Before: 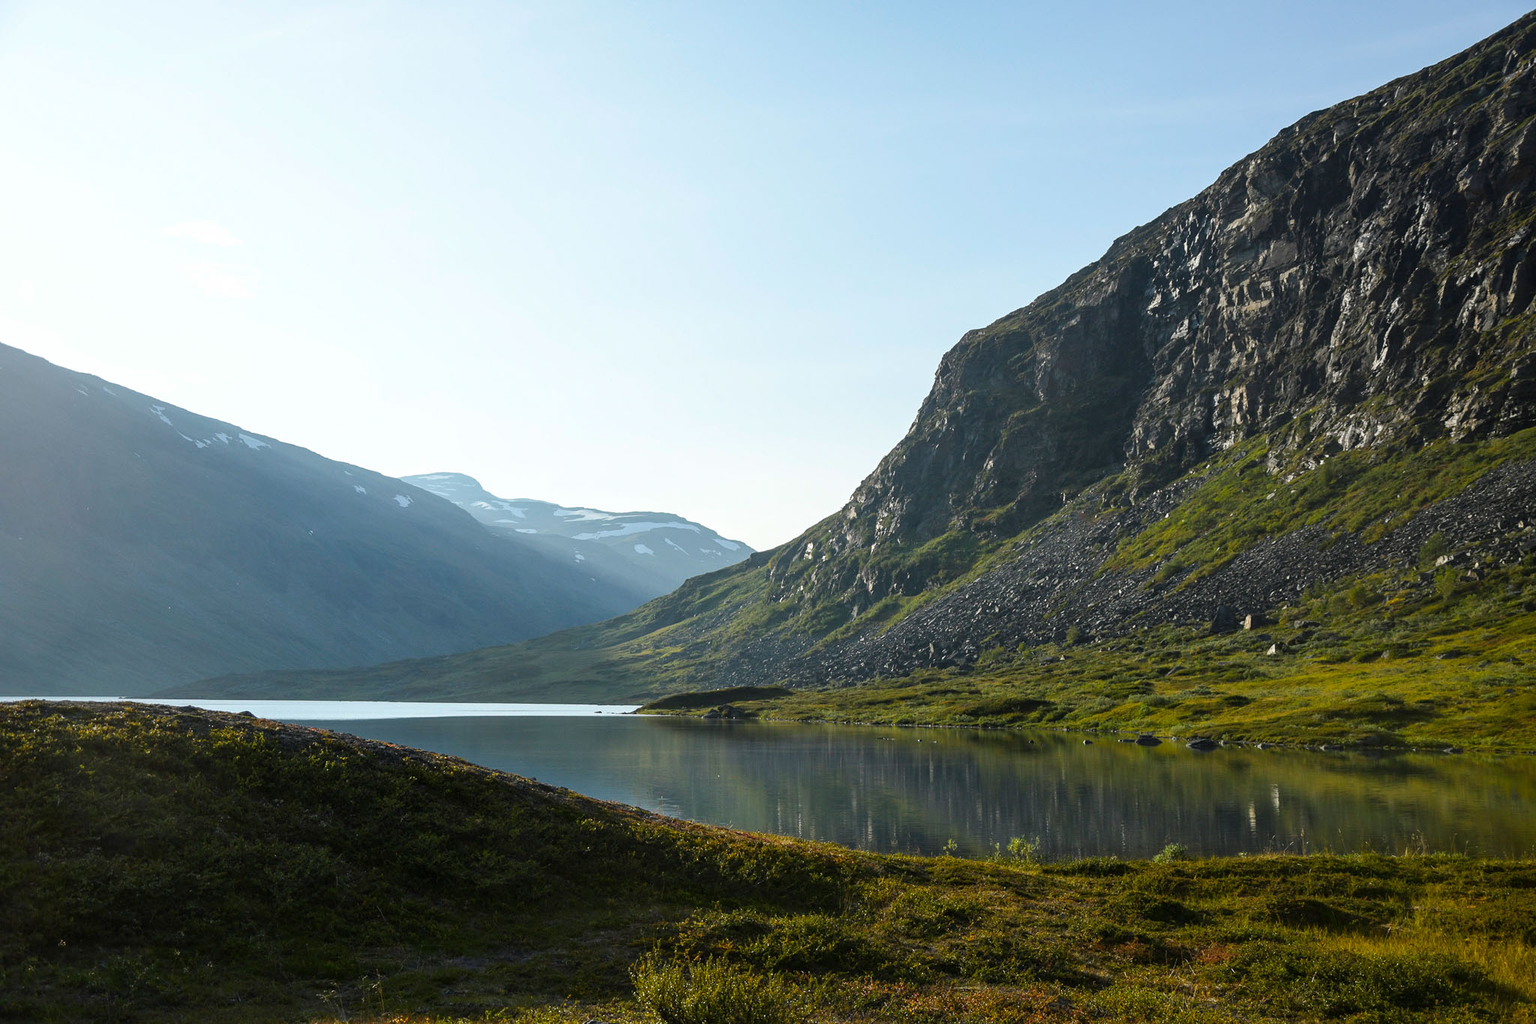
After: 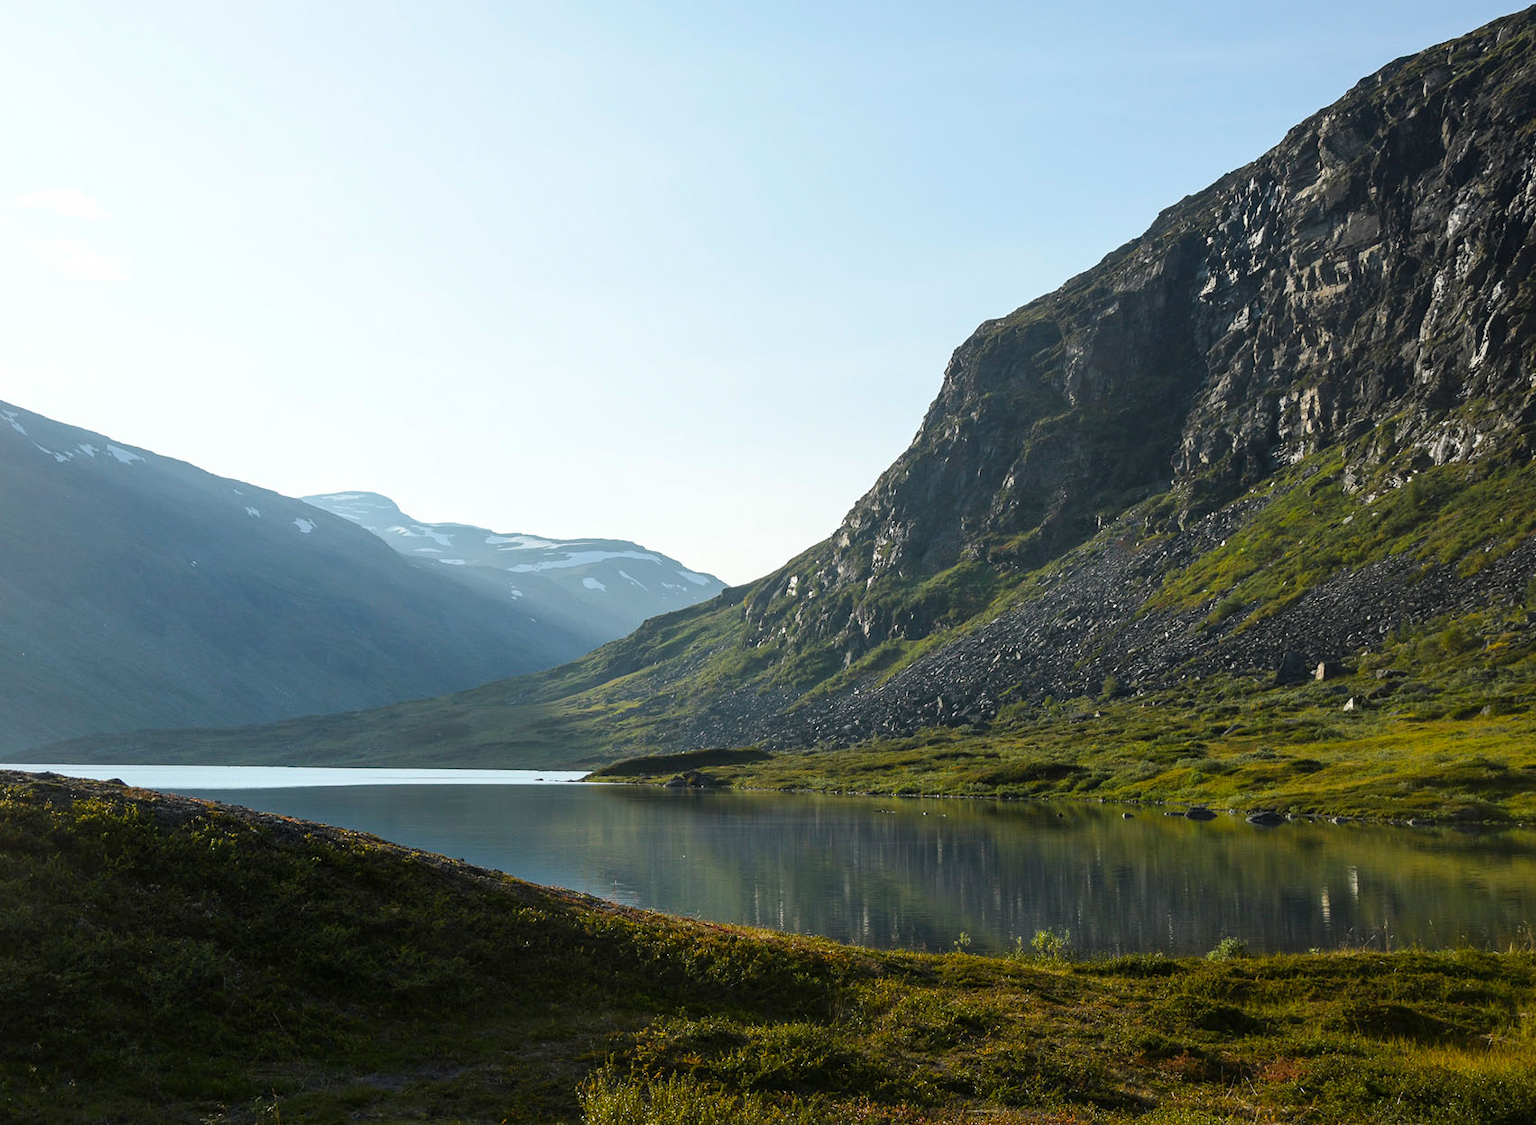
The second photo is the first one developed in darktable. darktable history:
crop: left 9.808%, top 6.254%, right 7.017%, bottom 2.301%
